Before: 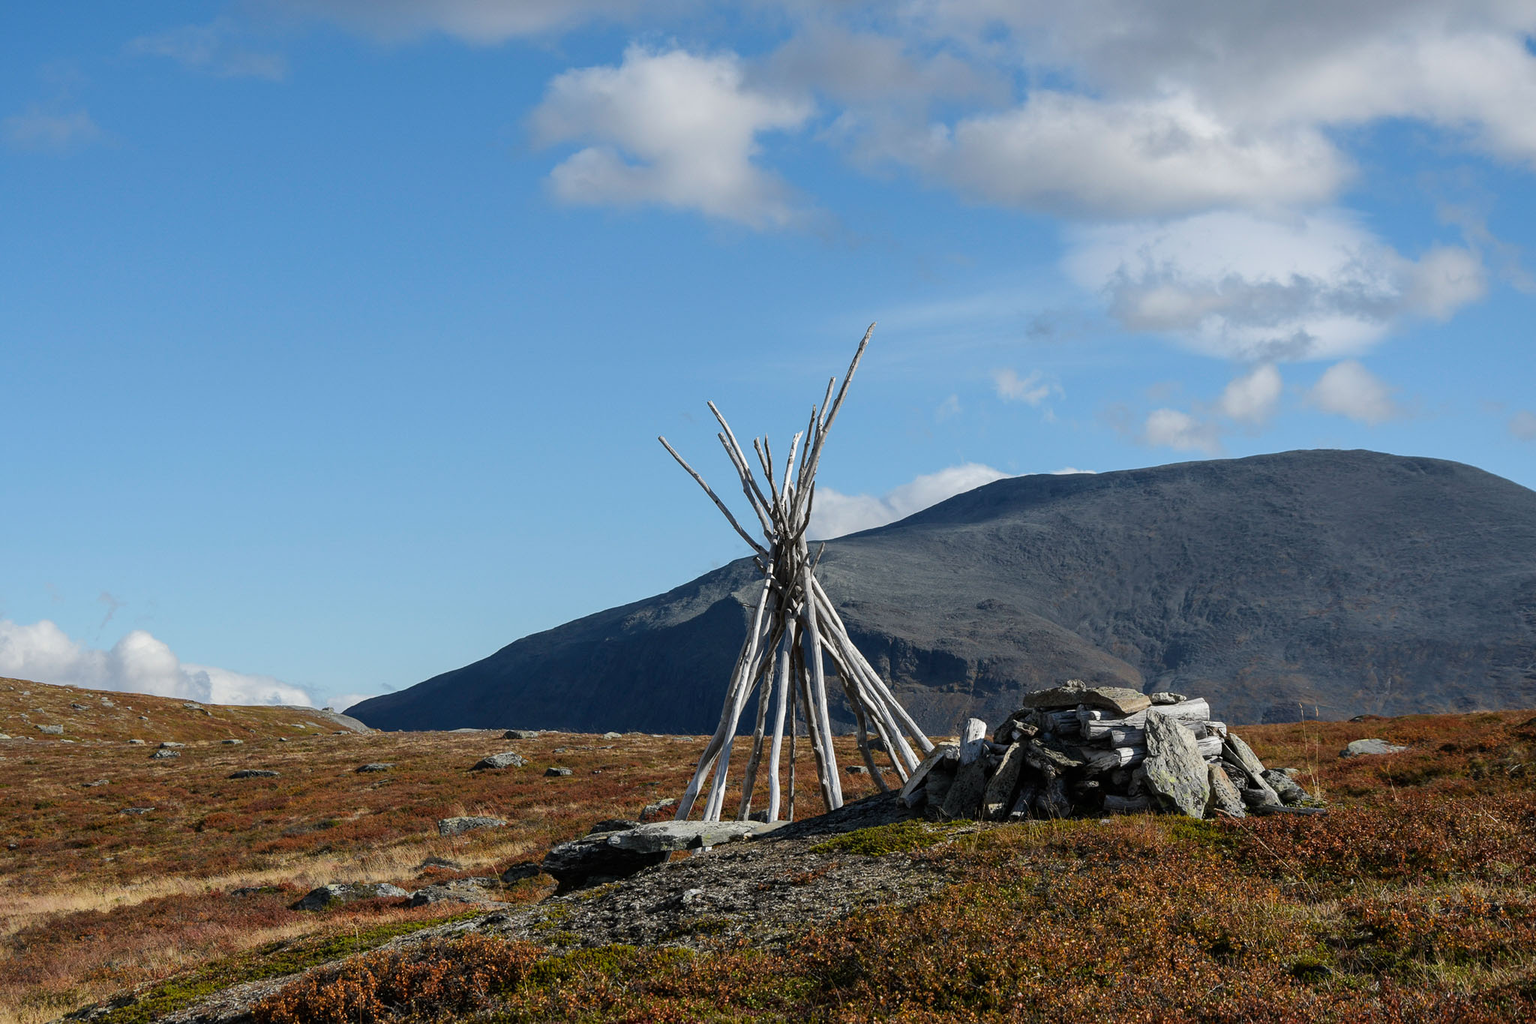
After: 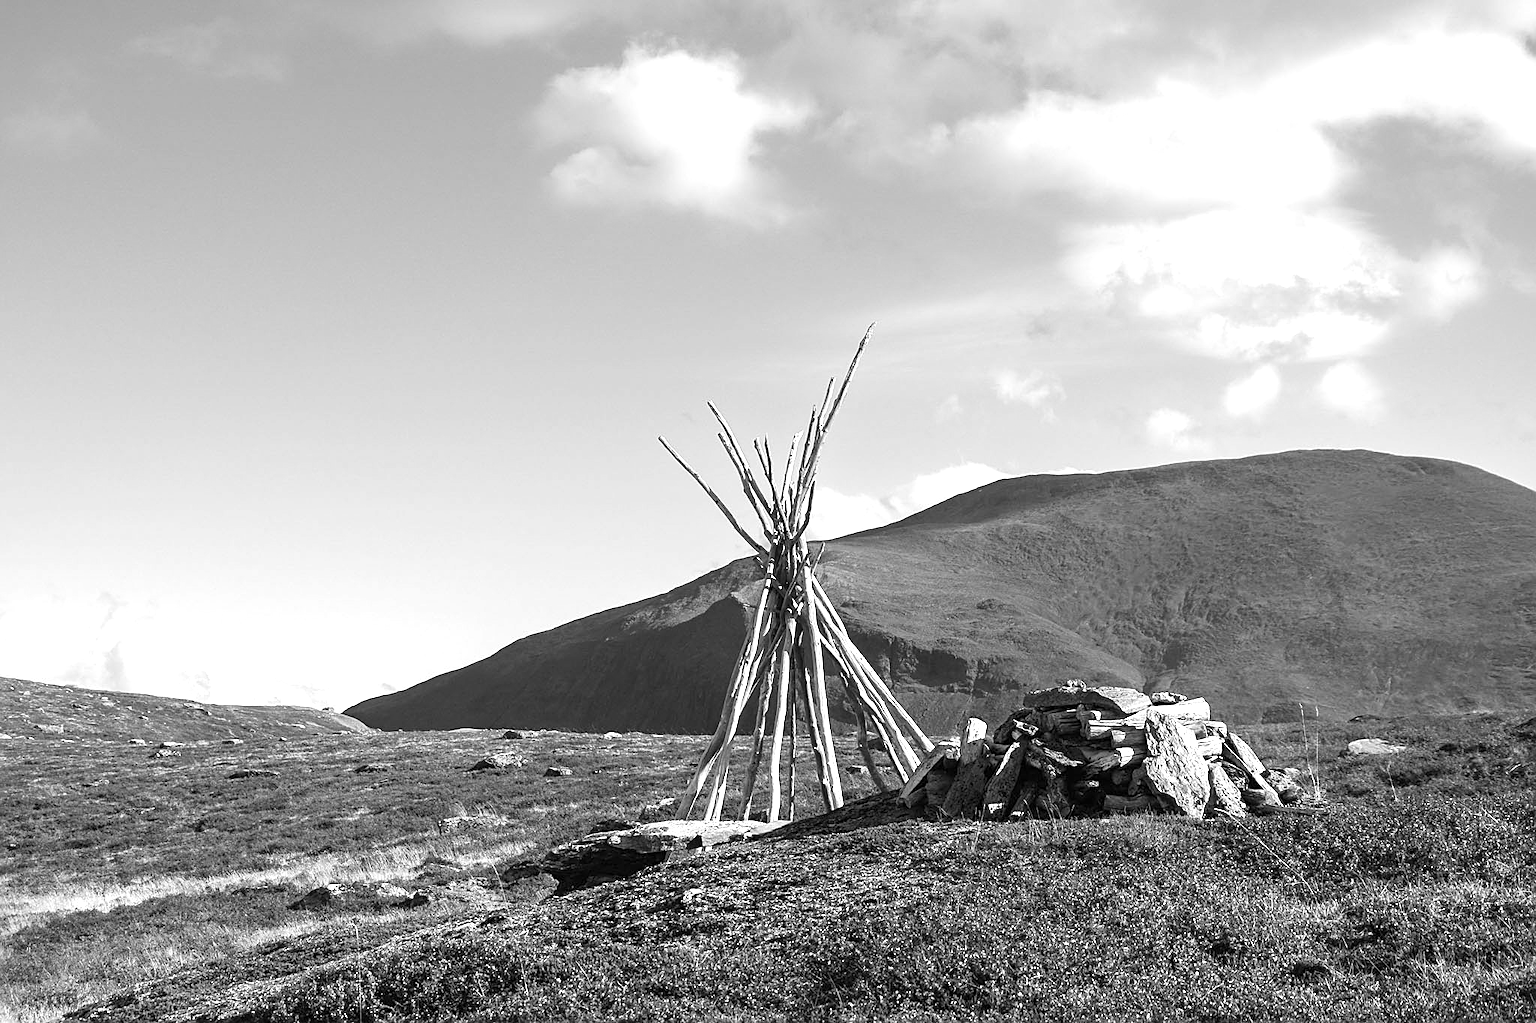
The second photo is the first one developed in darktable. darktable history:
exposure: black level correction 0, exposure 0.7 EV, compensate exposure bias true, compensate highlight preservation false
sharpen: on, module defaults
monochrome: a 30.25, b 92.03
